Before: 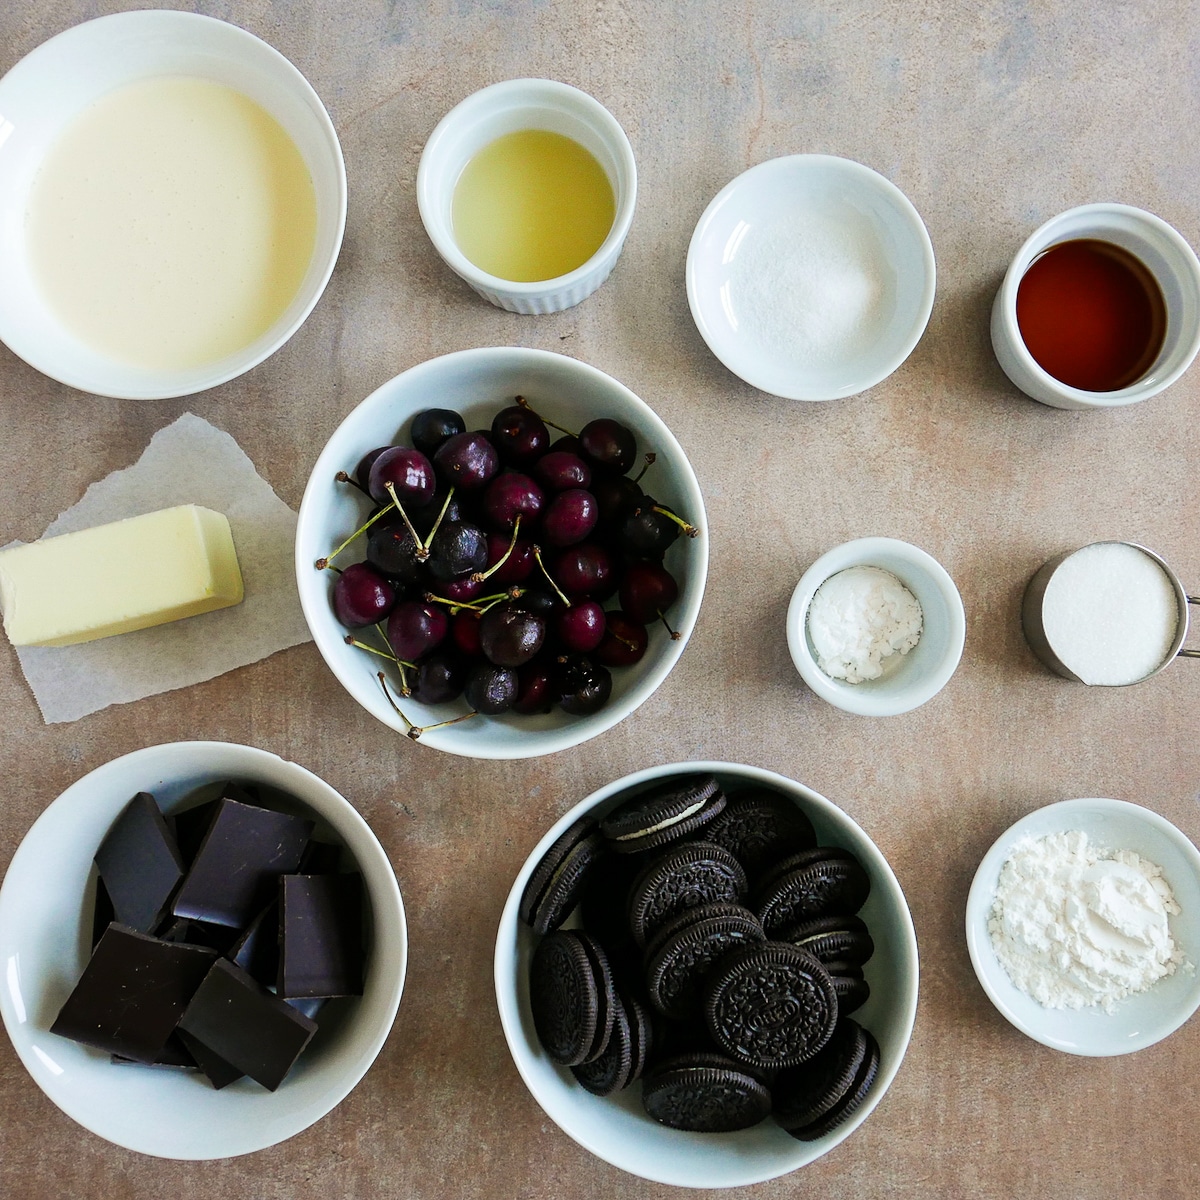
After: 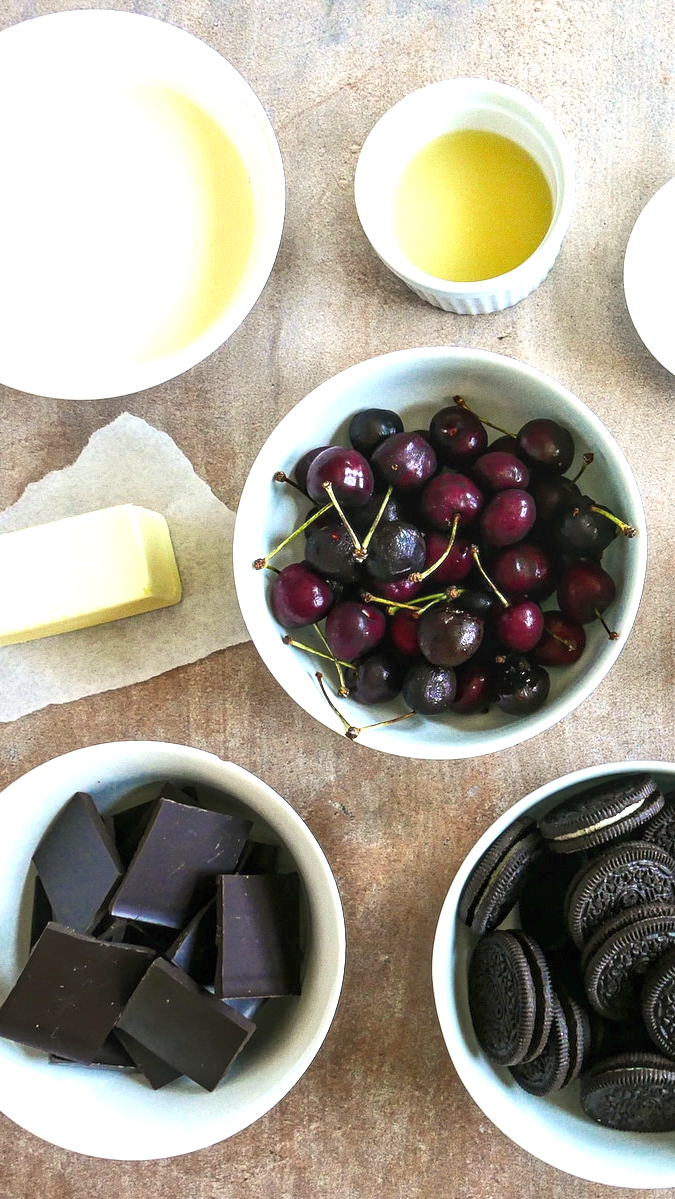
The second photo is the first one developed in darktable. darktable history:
local contrast: on, module defaults
crop: left 5.199%, right 38.533%
exposure: black level correction 0, exposure 1.2 EV, compensate exposure bias true, compensate highlight preservation false
tone equalizer: -8 EV 0.278 EV, -7 EV 0.429 EV, -6 EV 0.453 EV, -5 EV 0.218 EV, -3 EV -0.271 EV, -2 EV -0.432 EV, -1 EV -0.418 EV, +0 EV -0.245 EV
